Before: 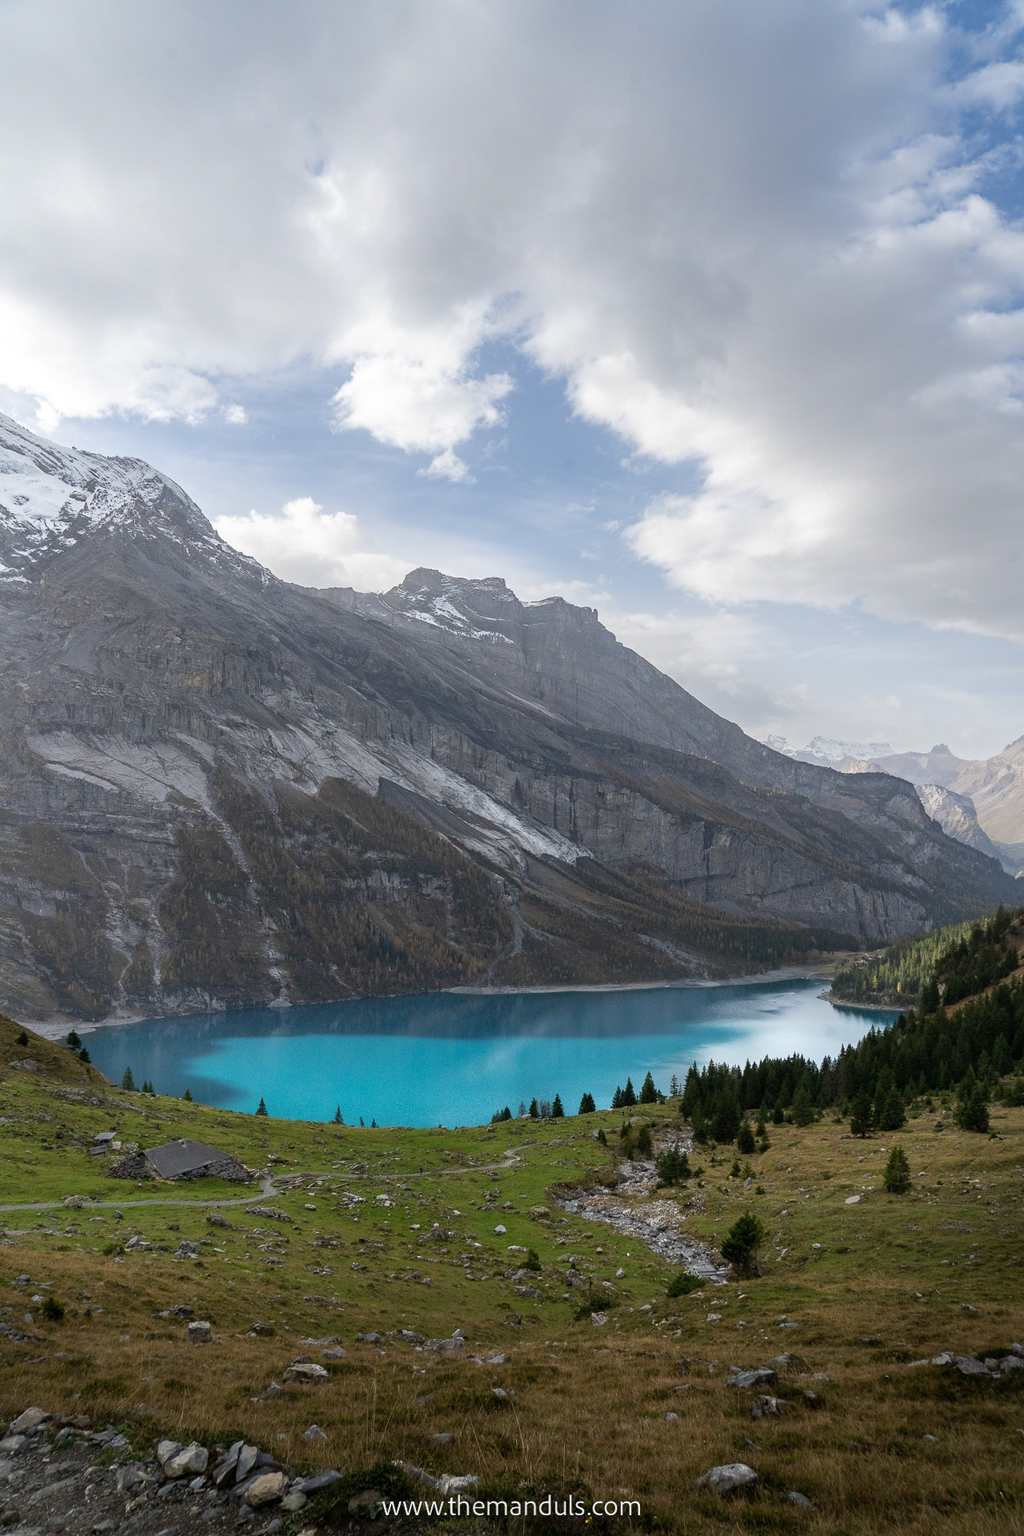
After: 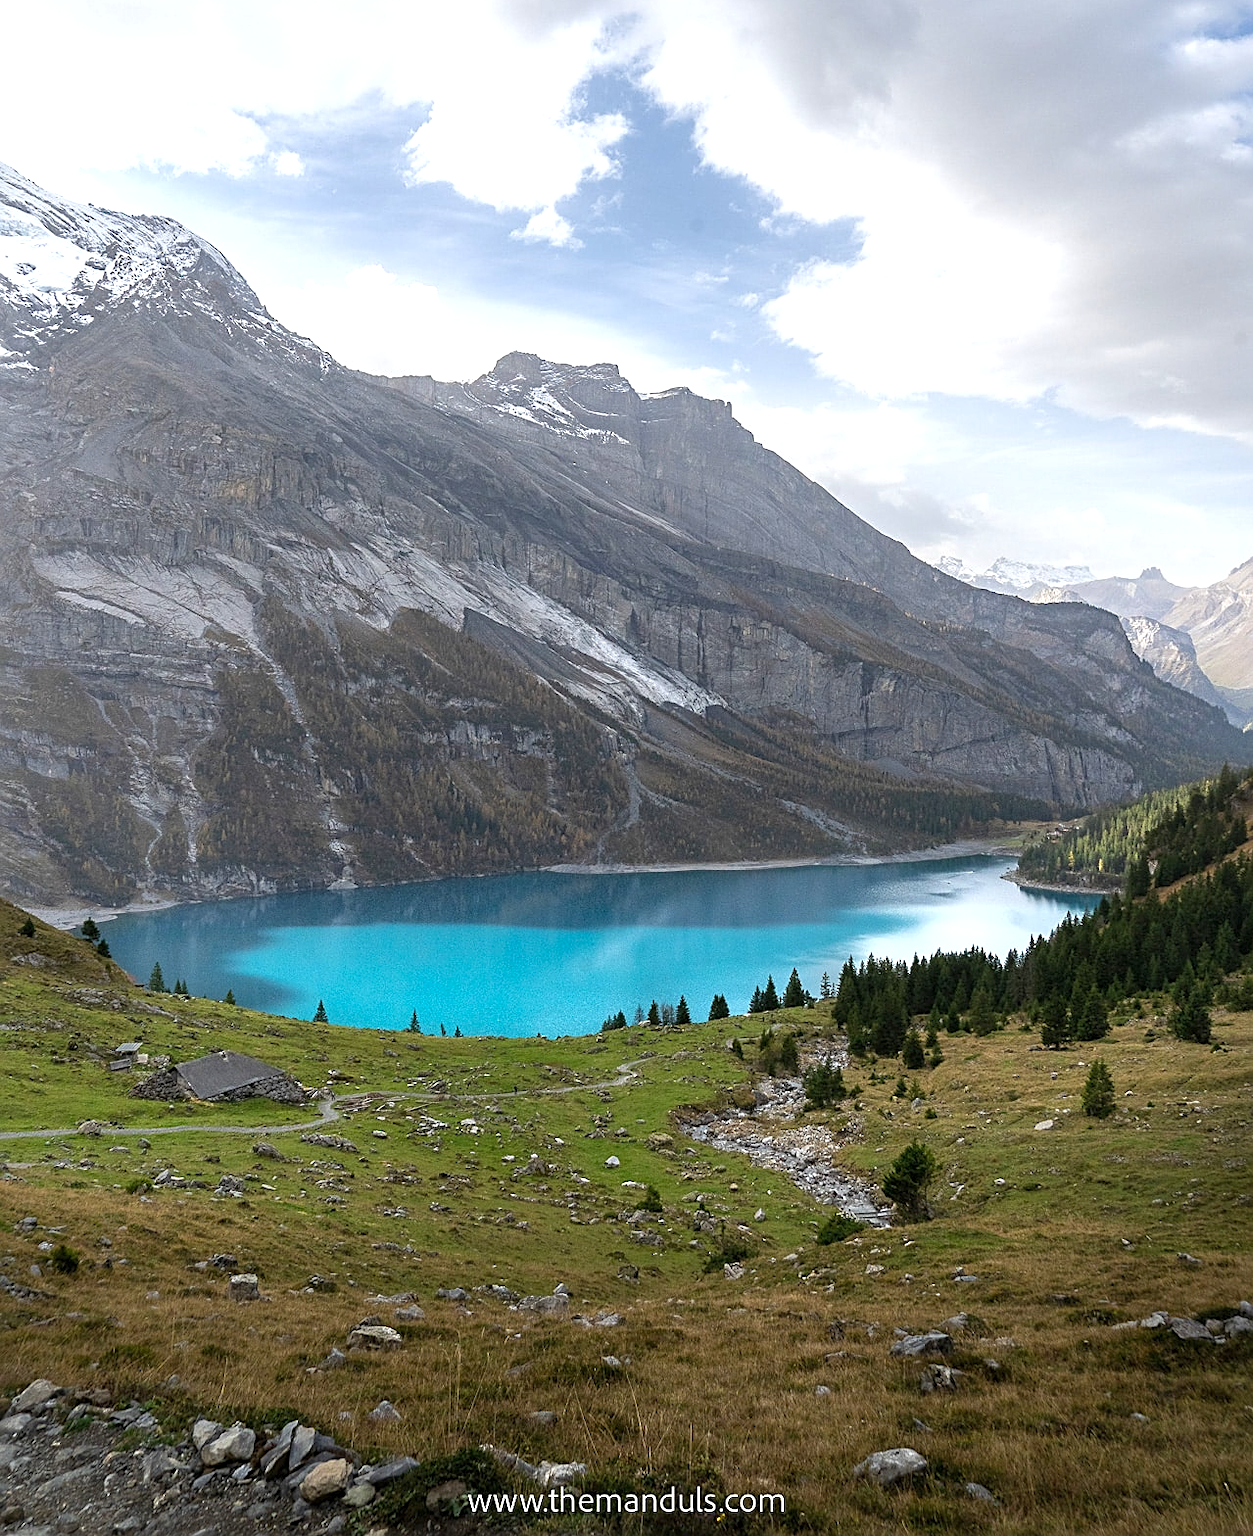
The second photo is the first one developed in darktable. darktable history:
crop and rotate: top 18.281%
exposure: exposure 0.77 EV, compensate exposure bias true, compensate highlight preservation false
sharpen: on, module defaults
shadows and highlights: shadows 25.05, white point adjustment -3.04, highlights -30.13, highlights color adjustment 0.486%
